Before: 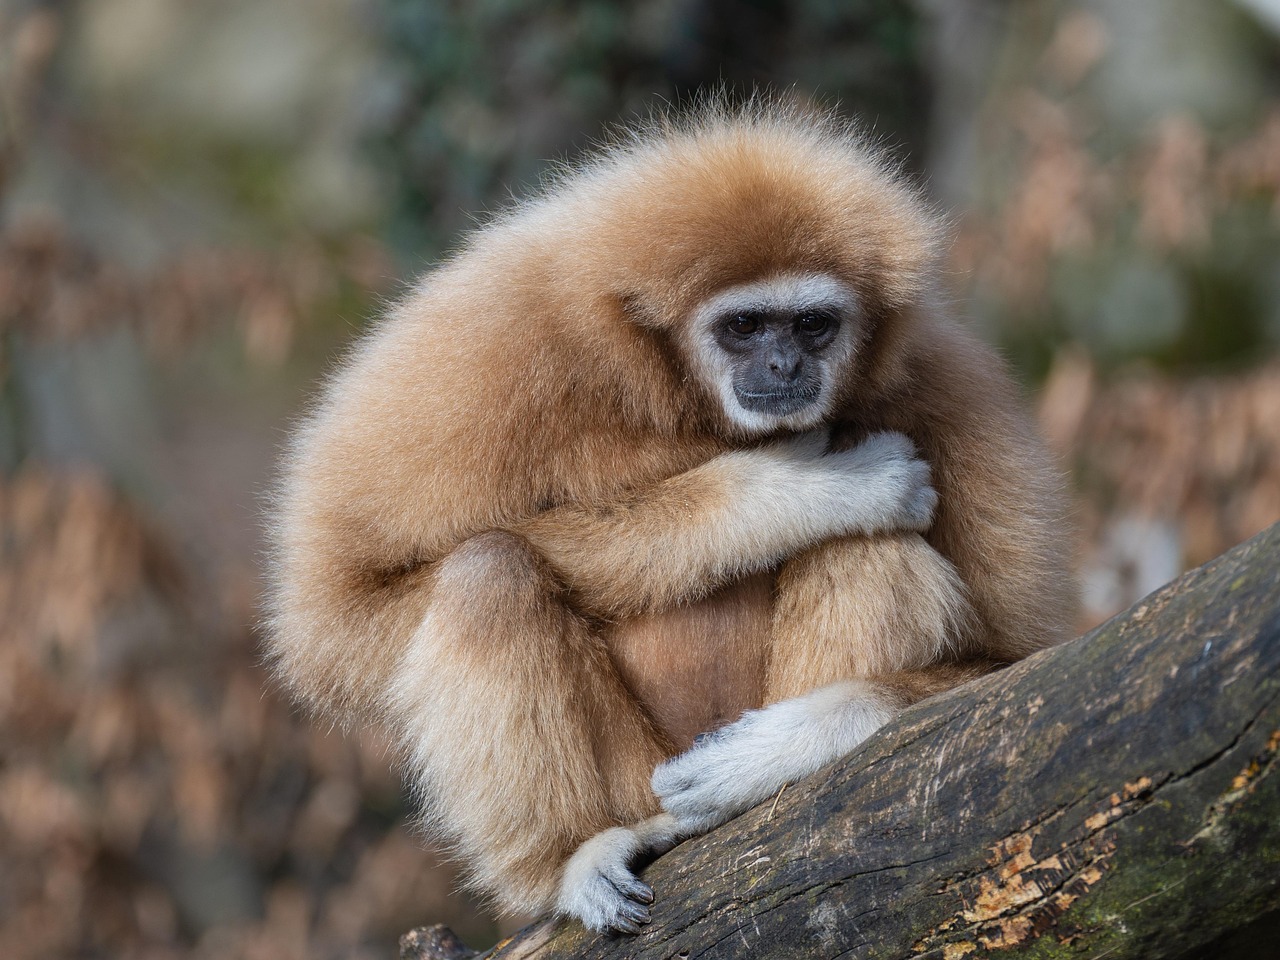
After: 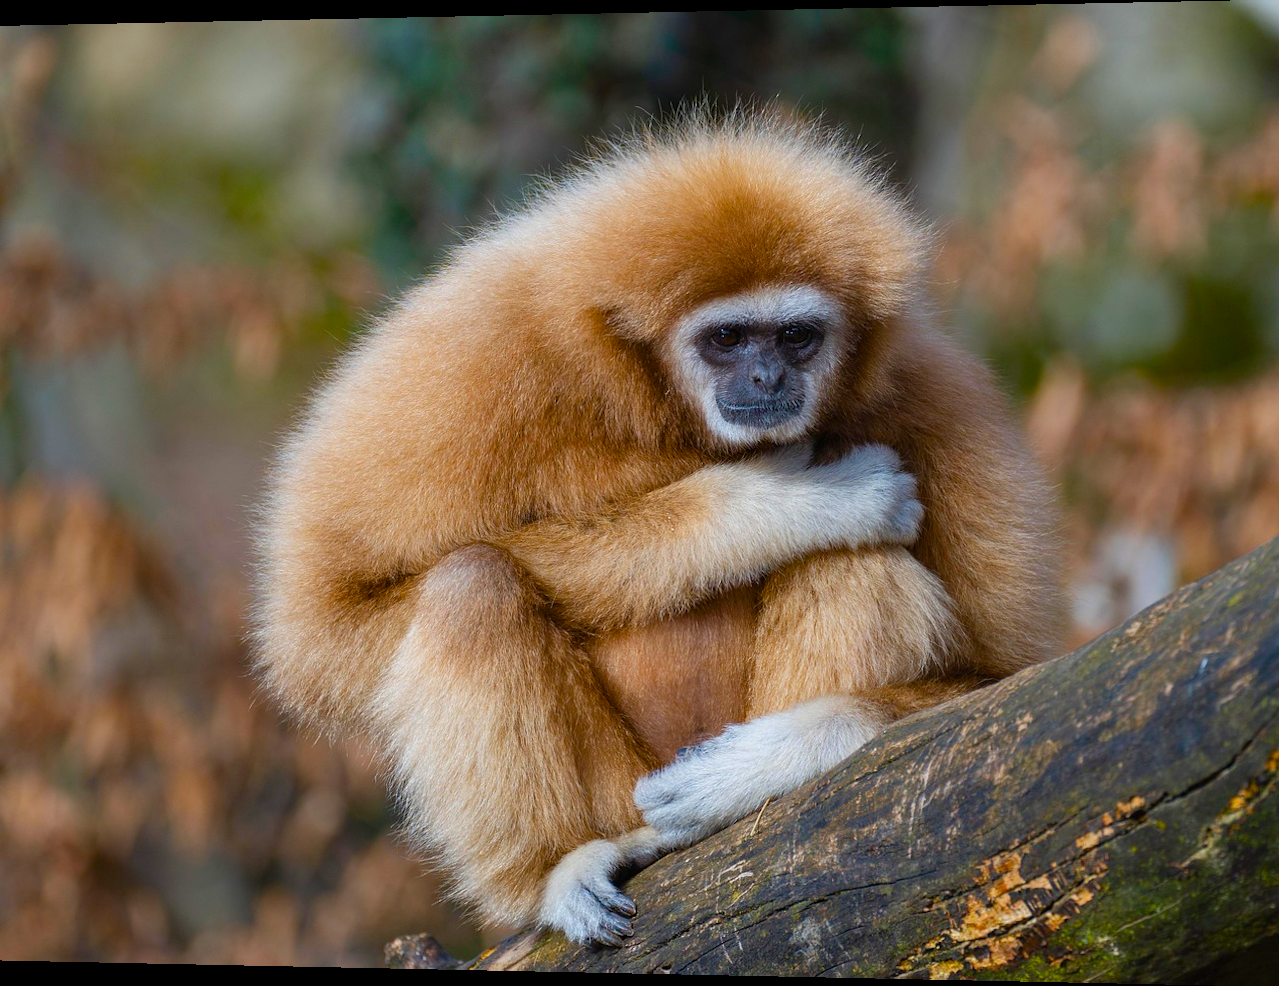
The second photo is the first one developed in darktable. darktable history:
color balance rgb: perceptual saturation grading › global saturation 20%, perceptual saturation grading › highlights -25%, perceptual saturation grading › shadows 25%, global vibrance 50%
rotate and perspective: lens shift (horizontal) -0.055, automatic cropping off
